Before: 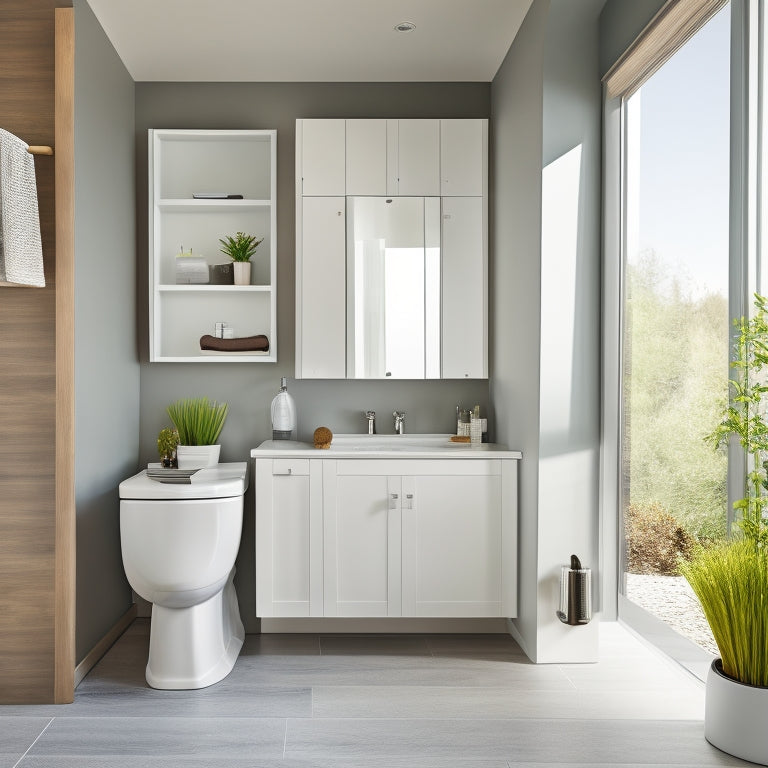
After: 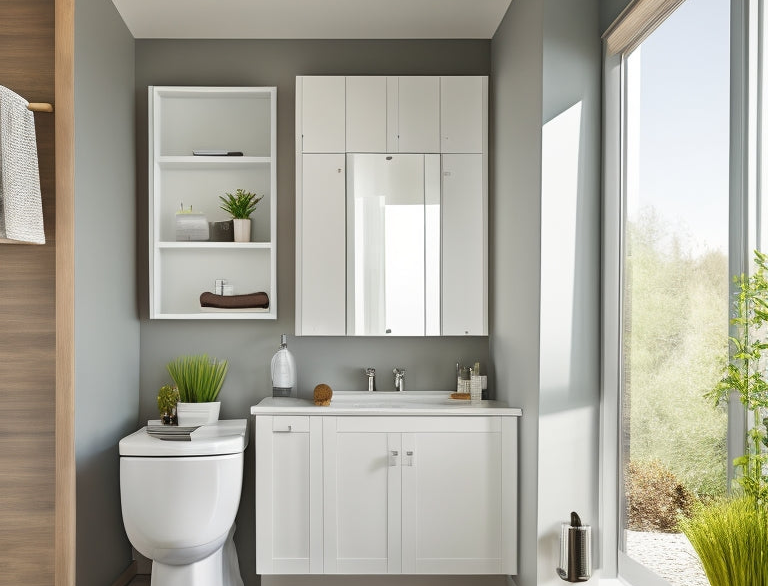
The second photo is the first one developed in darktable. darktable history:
crop: top 5.611%, bottom 18.048%
